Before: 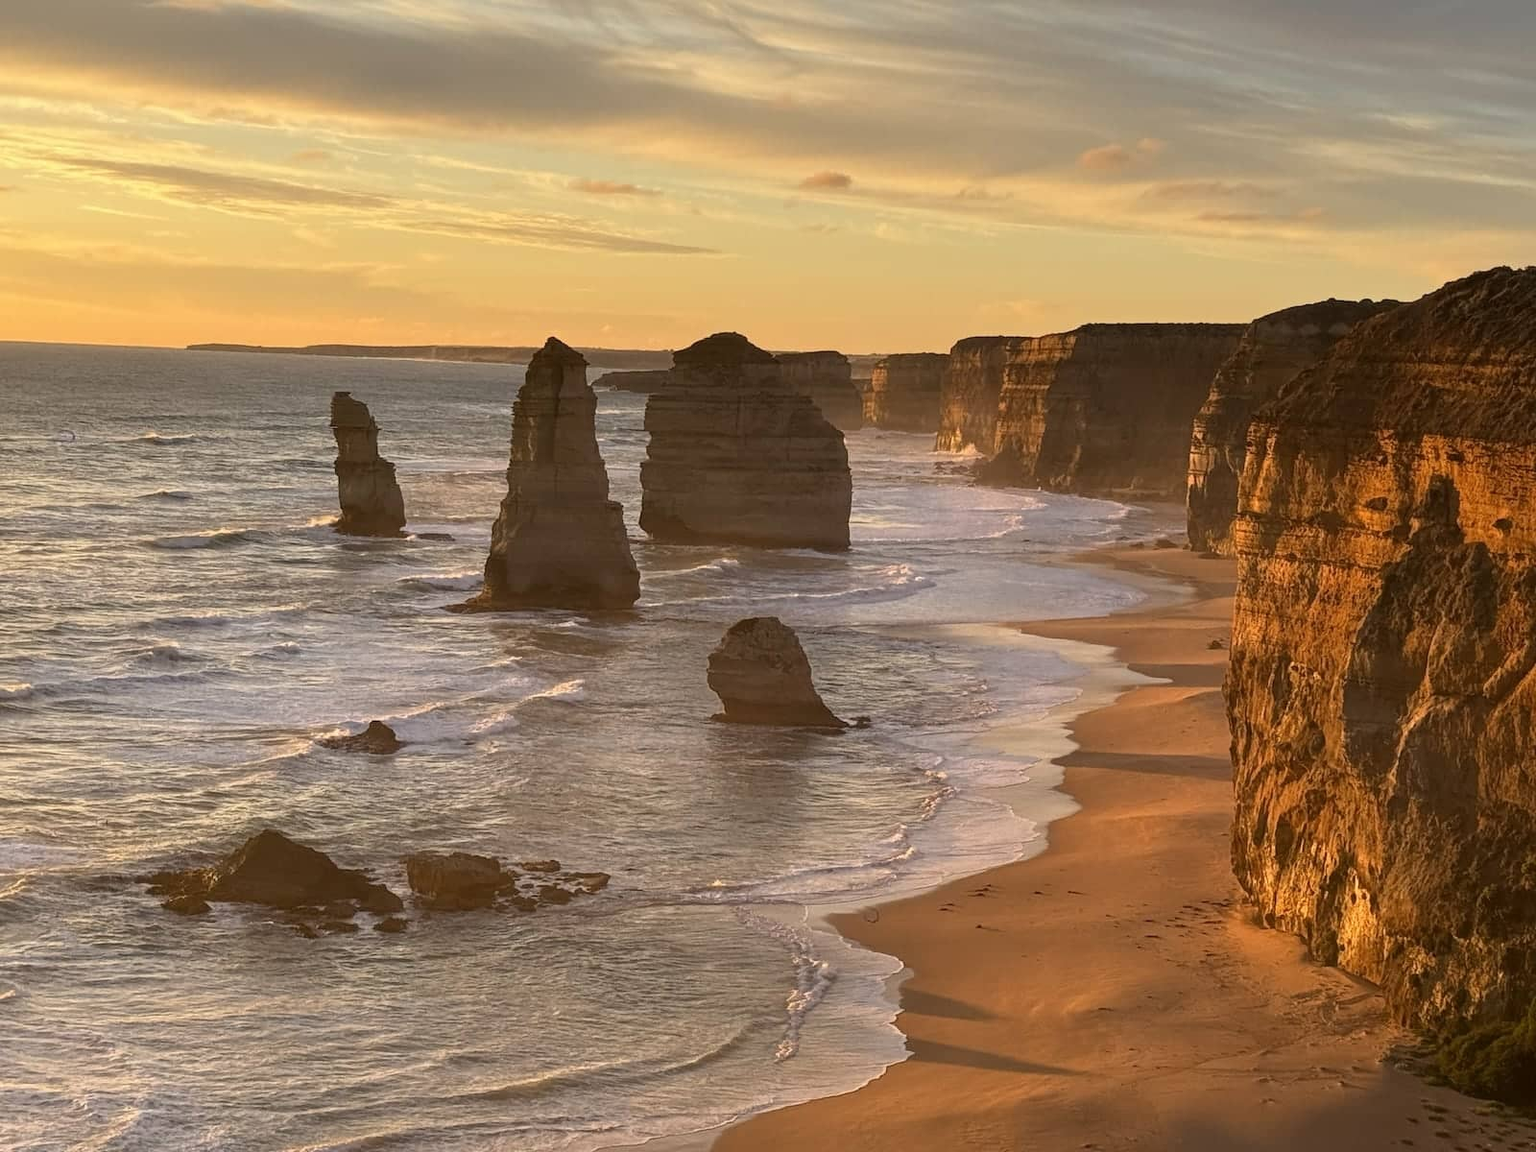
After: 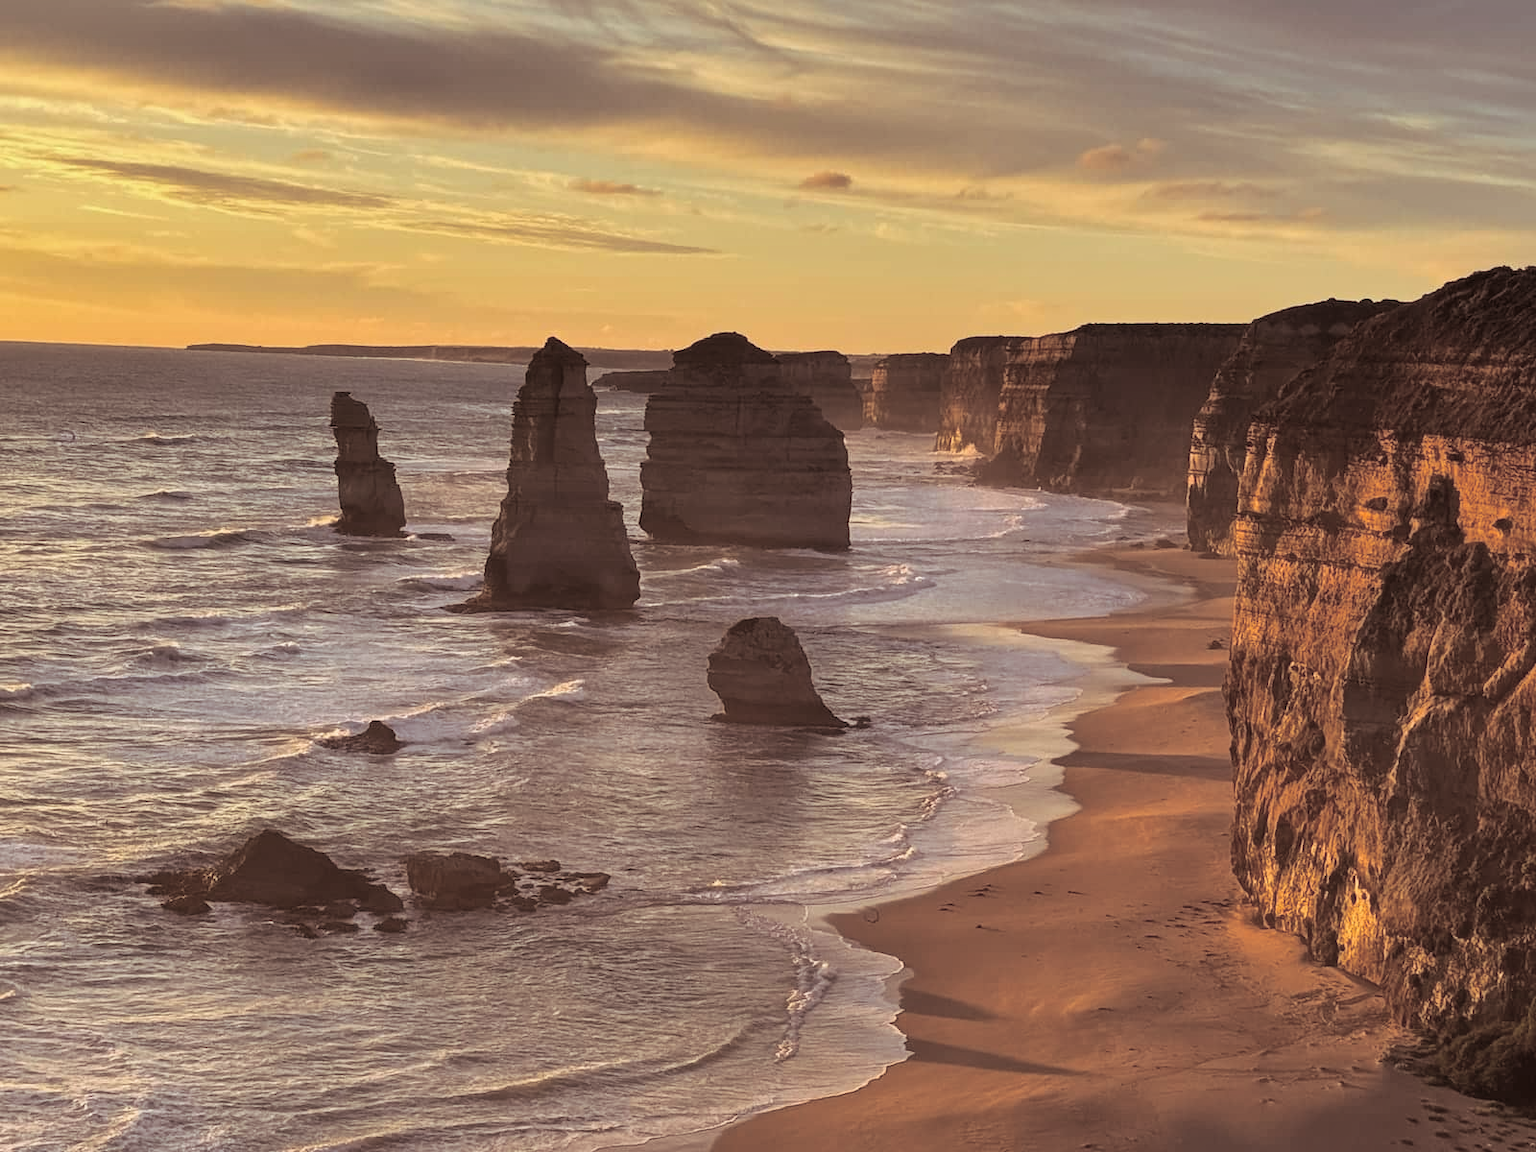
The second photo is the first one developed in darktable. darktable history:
split-toning: shadows › saturation 0.24, highlights › hue 54°, highlights › saturation 0.24
tone equalizer: on, module defaults
shadows and highlights: low approximation 0.01, soften with gaussian
